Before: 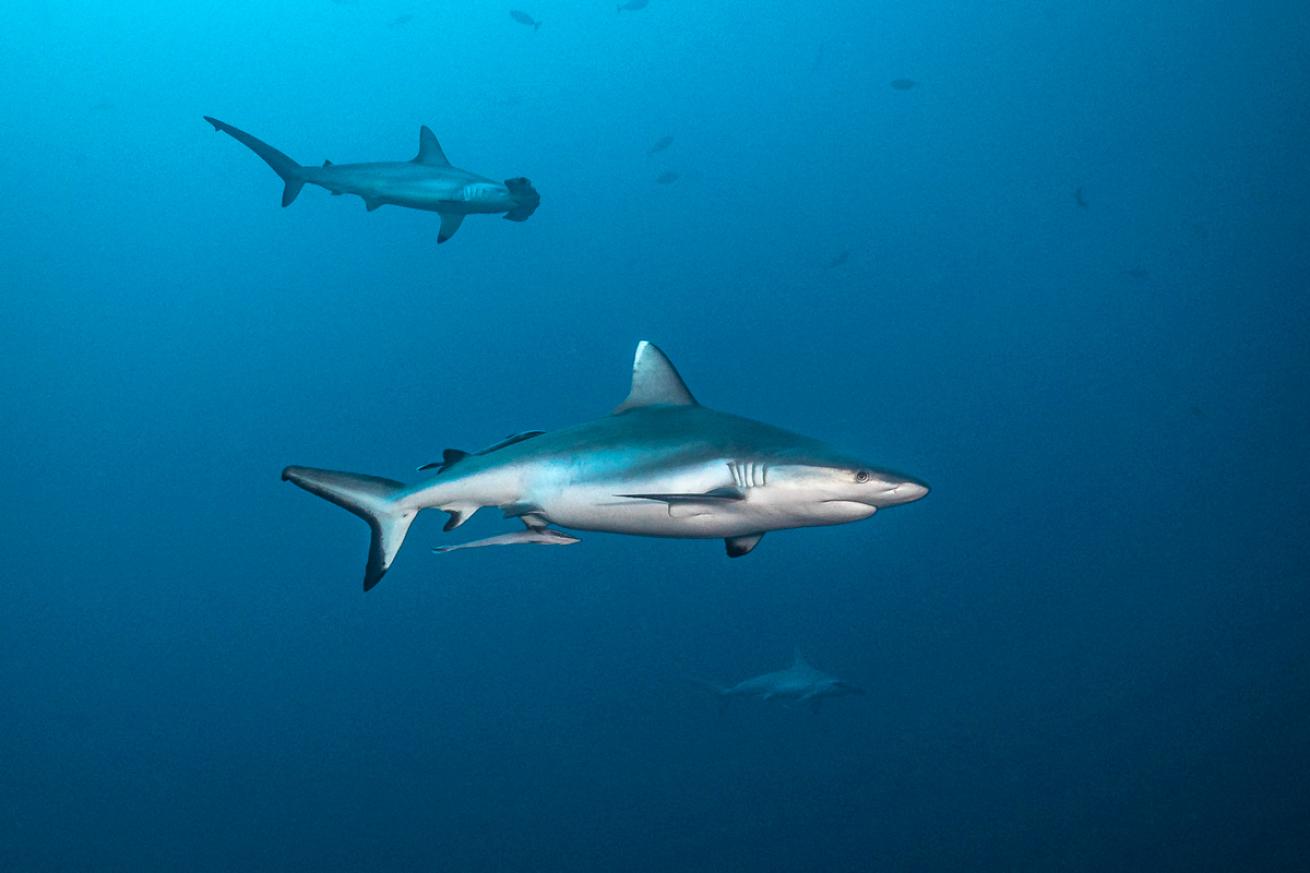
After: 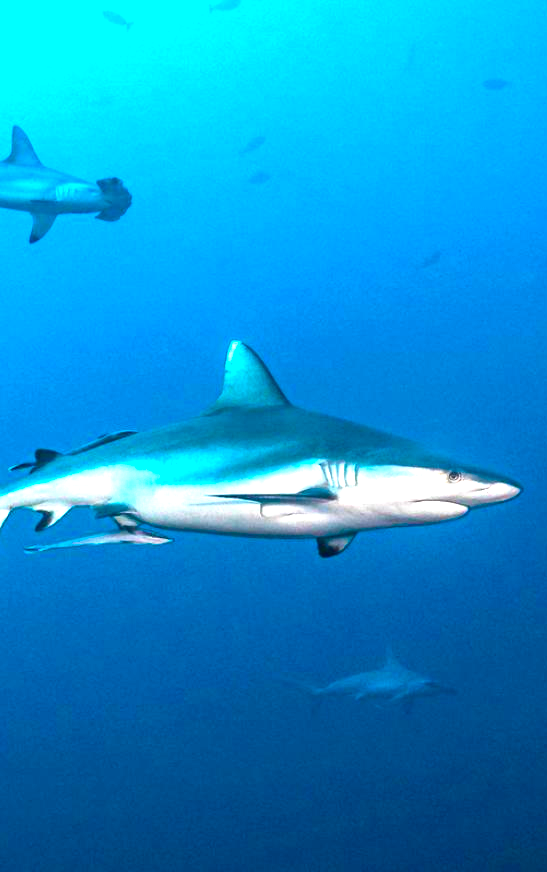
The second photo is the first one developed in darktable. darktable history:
color balance rgb: shadows lift › luminance -20.057%, global offset › luminance 0.256%, global offset › hue 172.01°, linear chroma grading › global chroma 25.098%, perceptual saturation grading › global saturation 24.95%, global vibrance 30.438%, contrast 9.722%
exposure: black level correction 0, exposure 0.951 EV, compensate highlight preservation false
crop: left 31.202%, right 27.013%
